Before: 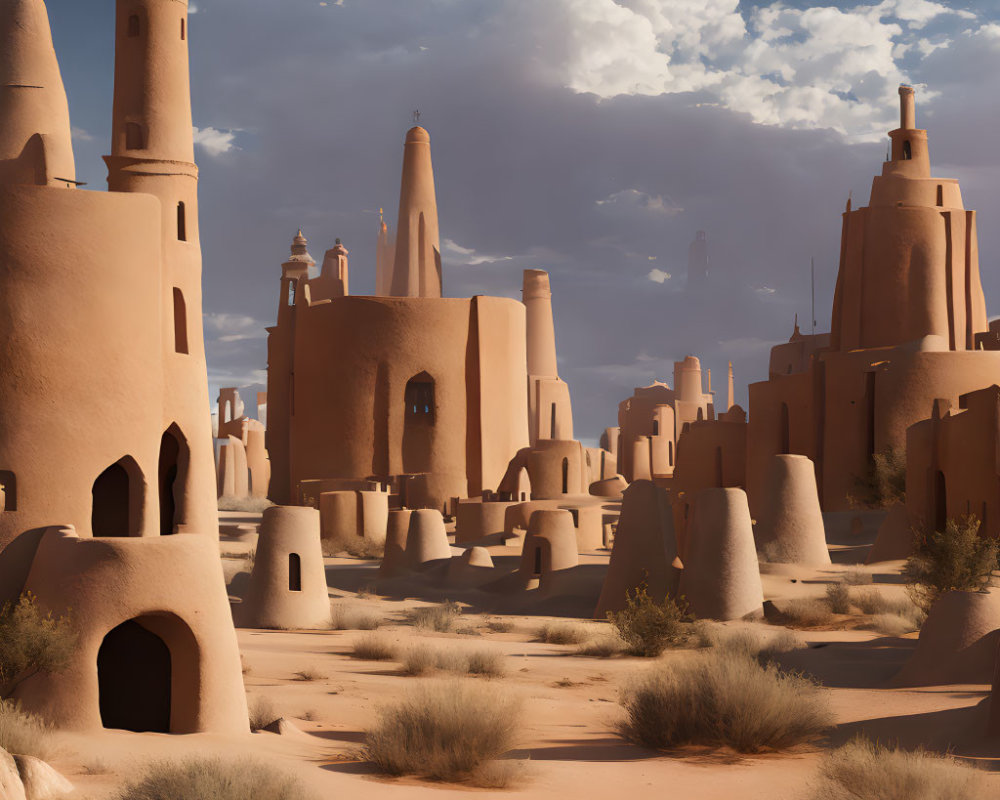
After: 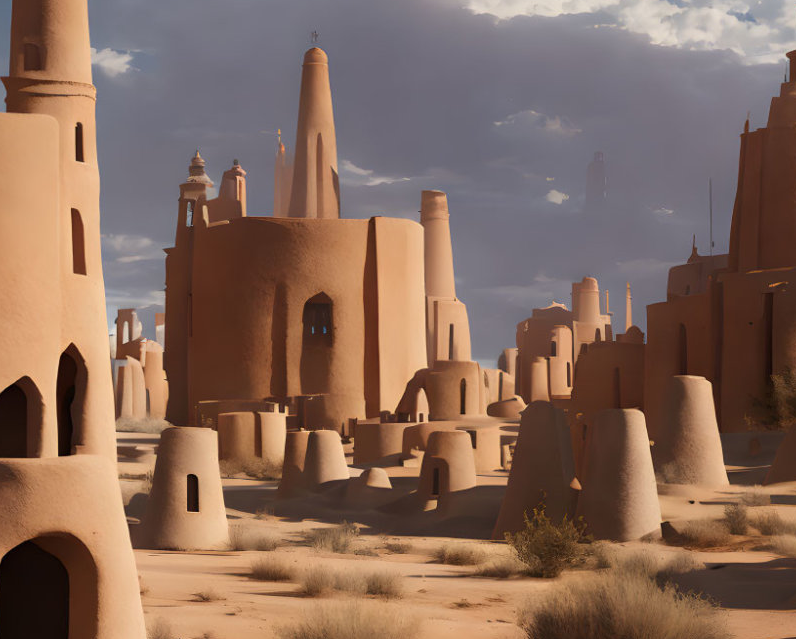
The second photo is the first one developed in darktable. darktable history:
crop and rotate: left 10.219%, top 9.941%, right 10.099%, bottom 10.068%
